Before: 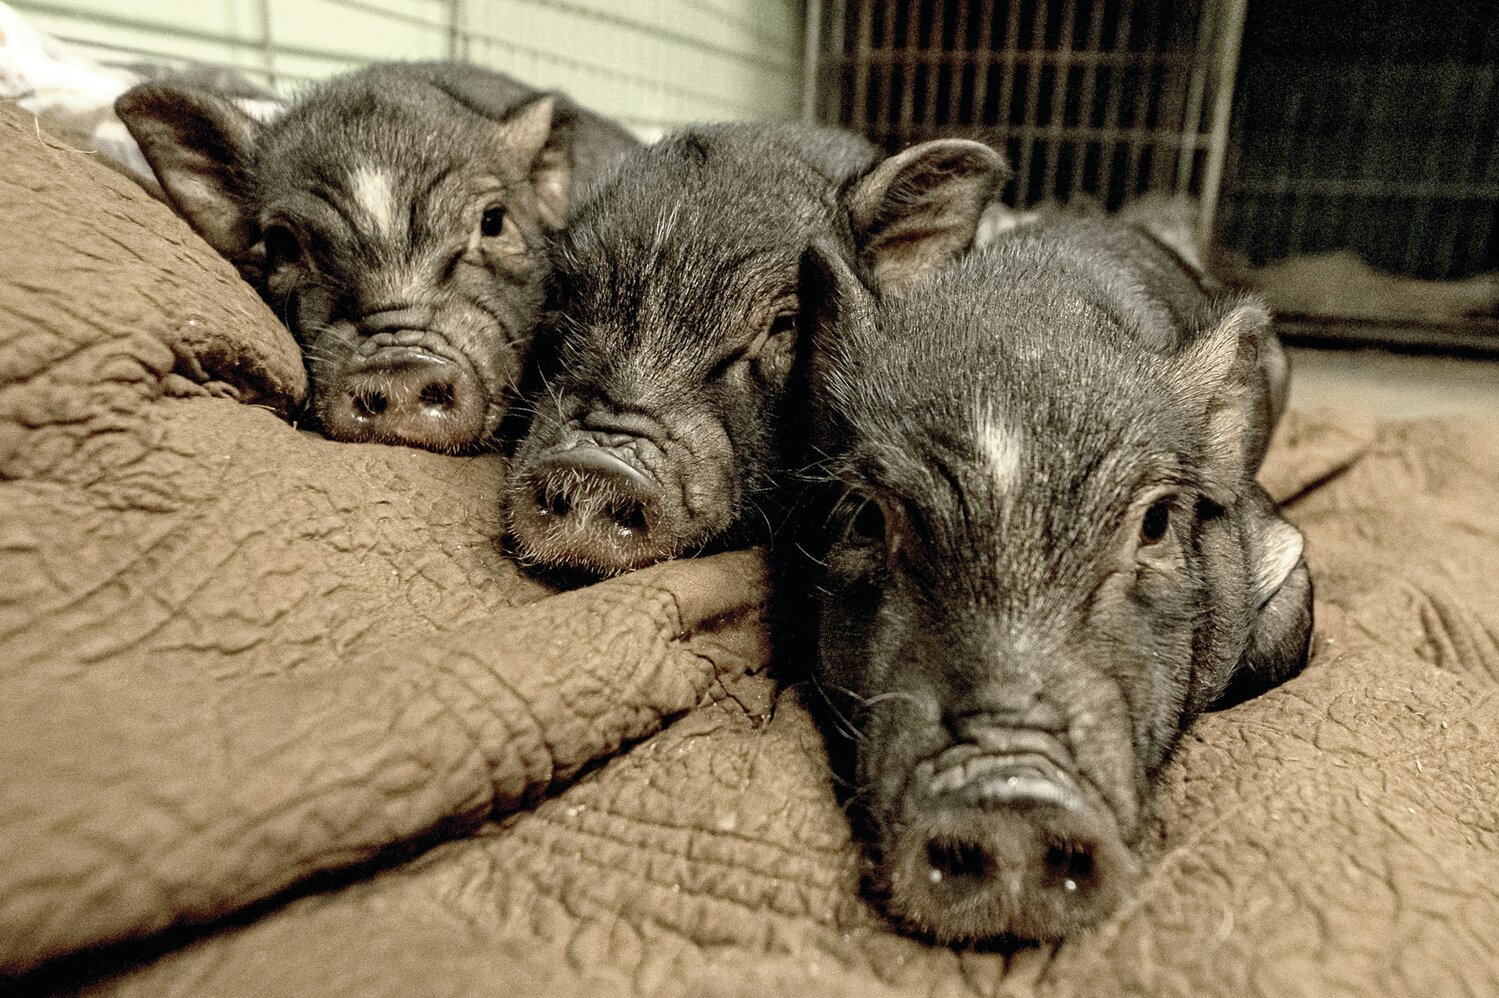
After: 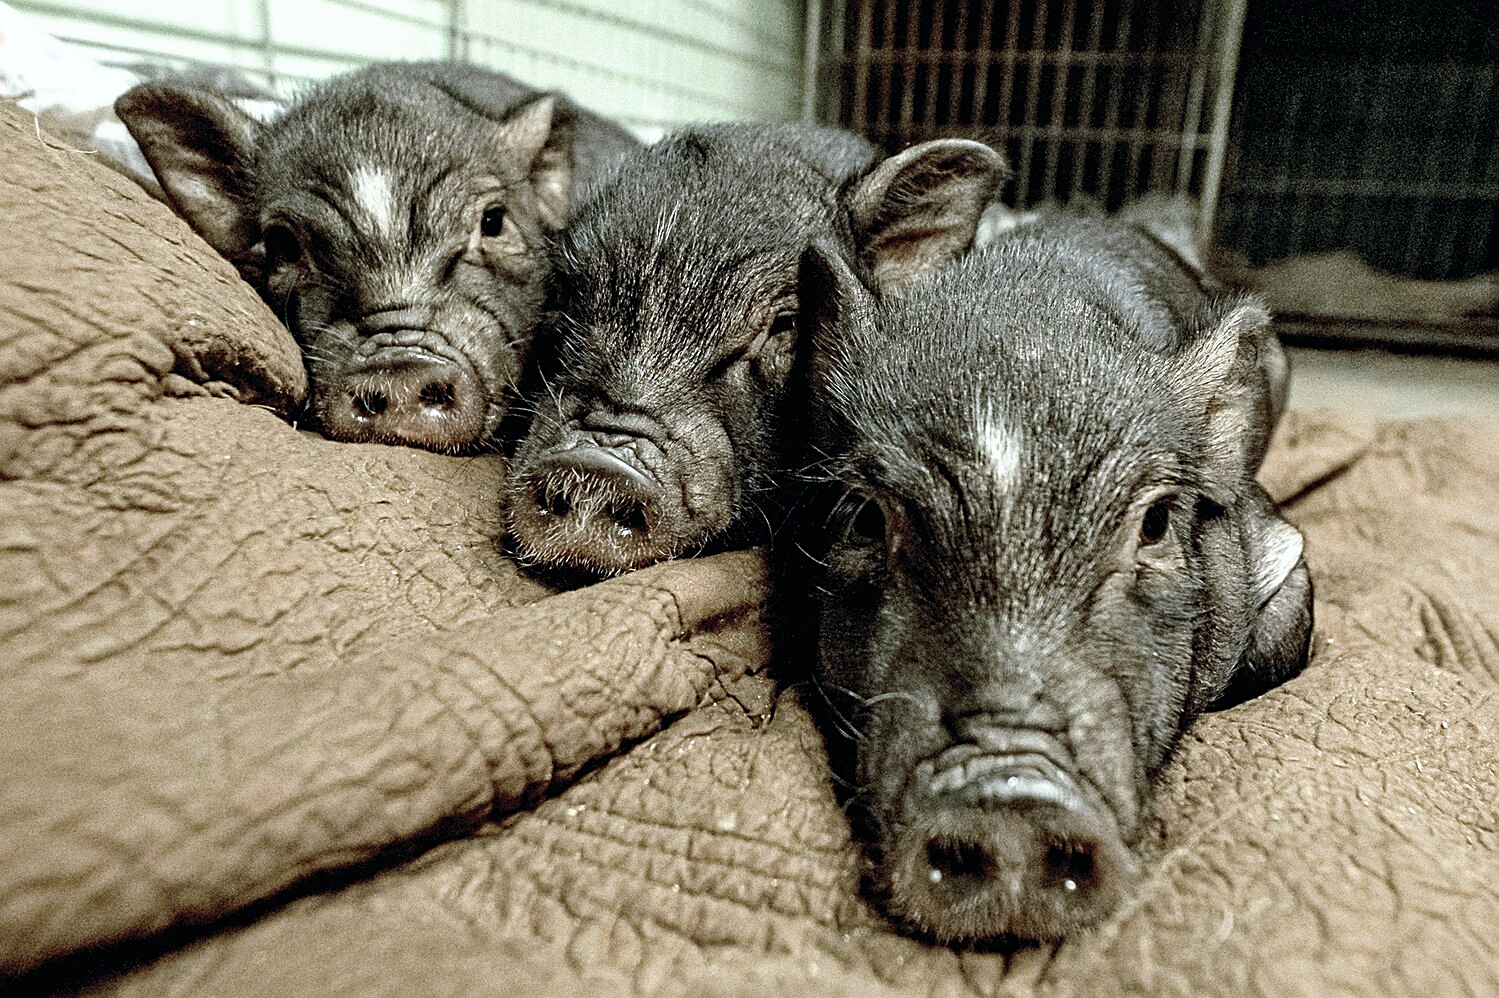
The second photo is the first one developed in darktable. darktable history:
sharpen: on, module defaults
color calibration: illuminant custom, x 0.368, y 0.373, temperature 4330.32 K
tone curve: curves: ch0 [(0, 0) (0.003, 0.002) (0.011, 0.01) (0.025, 0.022) (0.044, 0.039) (0.069, 0.061) (0.1, 0.088) (0.136, 0.126) (0.177, 0.167) (0.224, 0.211) (0.277, 0.27) (0.335, 0.335) (0.399, 0.407) (0.468, 0.485) (0.543, 0.569) (0.623, 0.659) (0.709, 0.756) (0.801, 0.851) (0.898, 0.961) (1, 1)], preserve colors none
